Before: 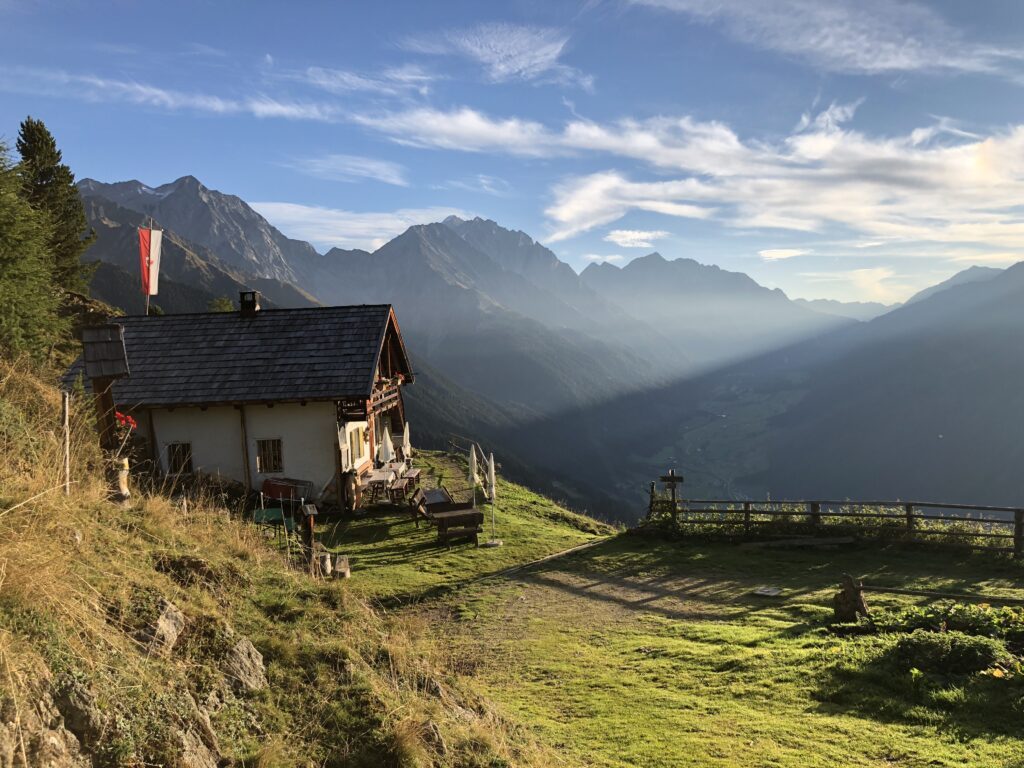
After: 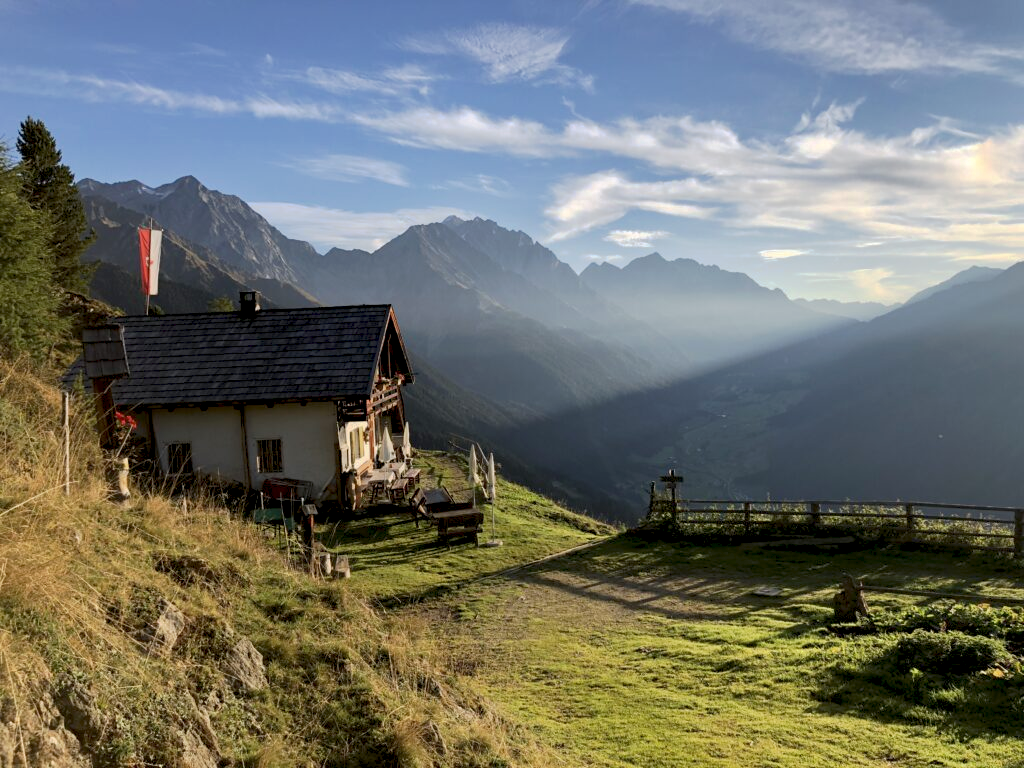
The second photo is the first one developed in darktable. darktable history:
tone curve: curves: ch0 [(0, 0) (0.003, 0.032) (0.011, 0.04) (0.025, 0.058) (0.044, 0.084) (0.069, 0.107) (0.1, 0.13) (0.136, 0.158) (0.177, 0.193) (0.224, 0.236) (0.277, 0.283) (0.335, 0.335) (0.399, 0.399) (0.468, 0.467) (0.543, 0.533) (0.623, 0.612) (0.709, 0.698) (0.801, 0.776) (0.898, 0.848) (1, 1)], preserve colors none
exposure: black level correction 0.01, exposure 0.014 EV, compensate highlight preservation false
